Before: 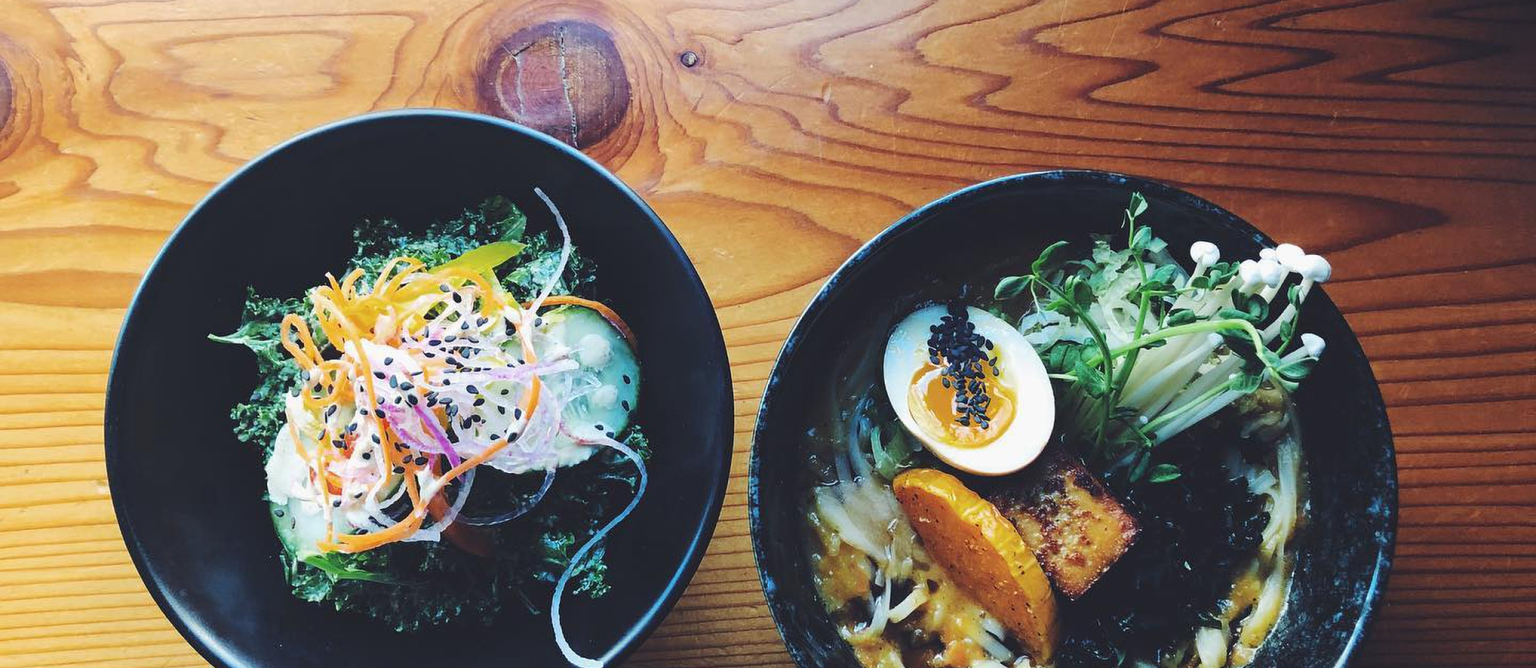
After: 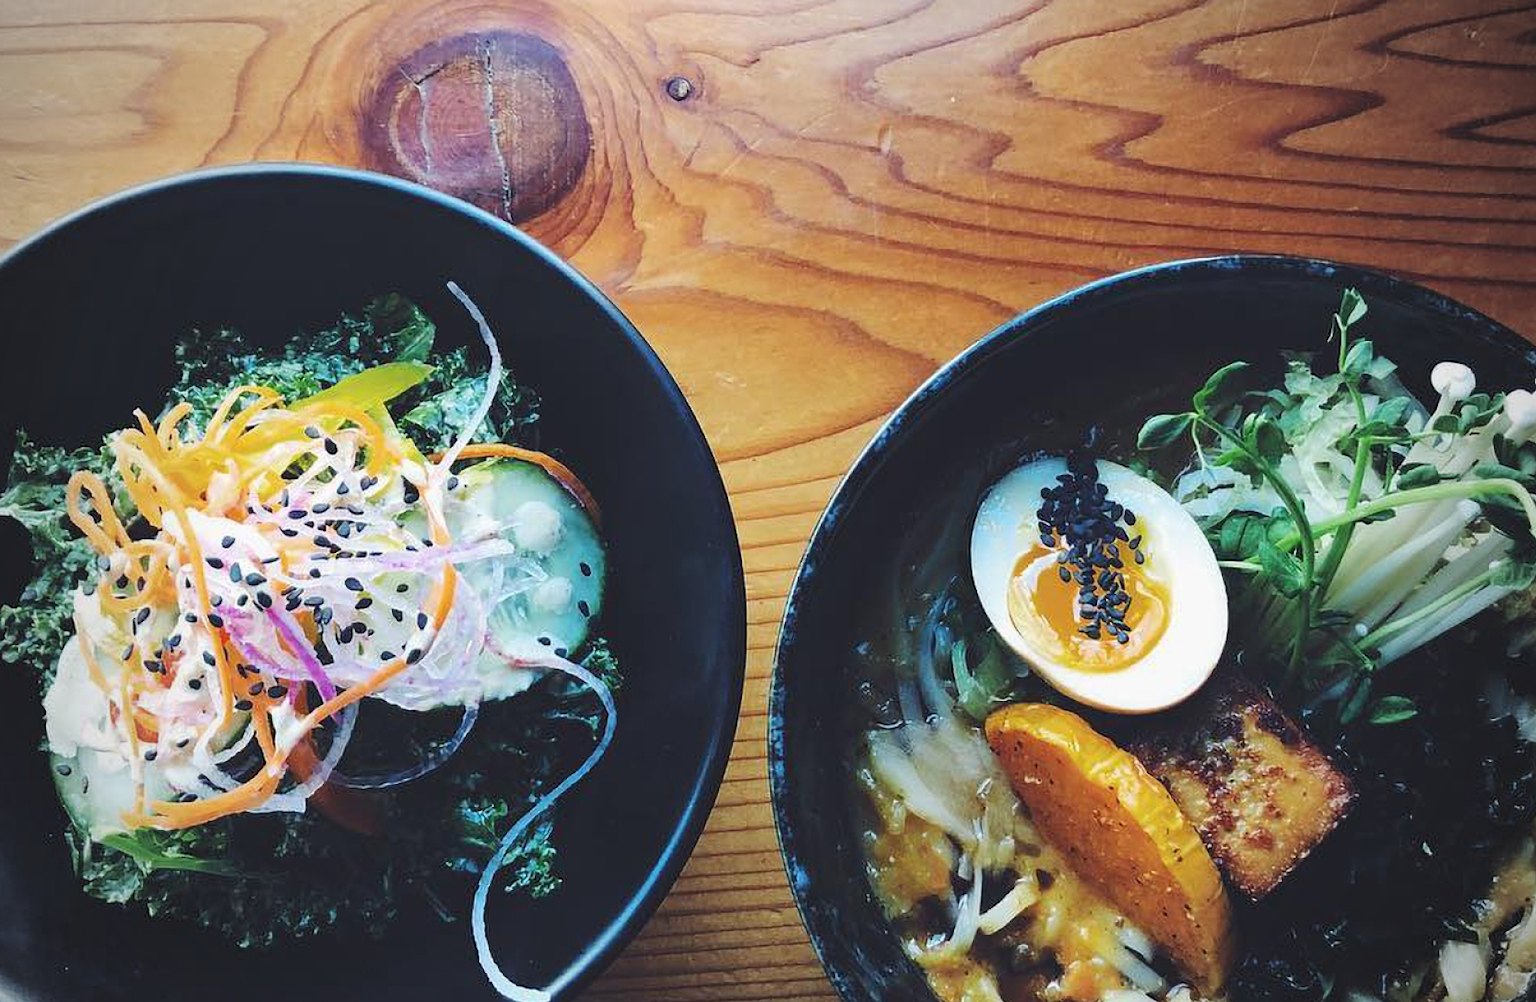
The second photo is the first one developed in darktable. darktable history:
crop: left 15.419%, right 17.914%
vignetting: fall-off start 71.74%
